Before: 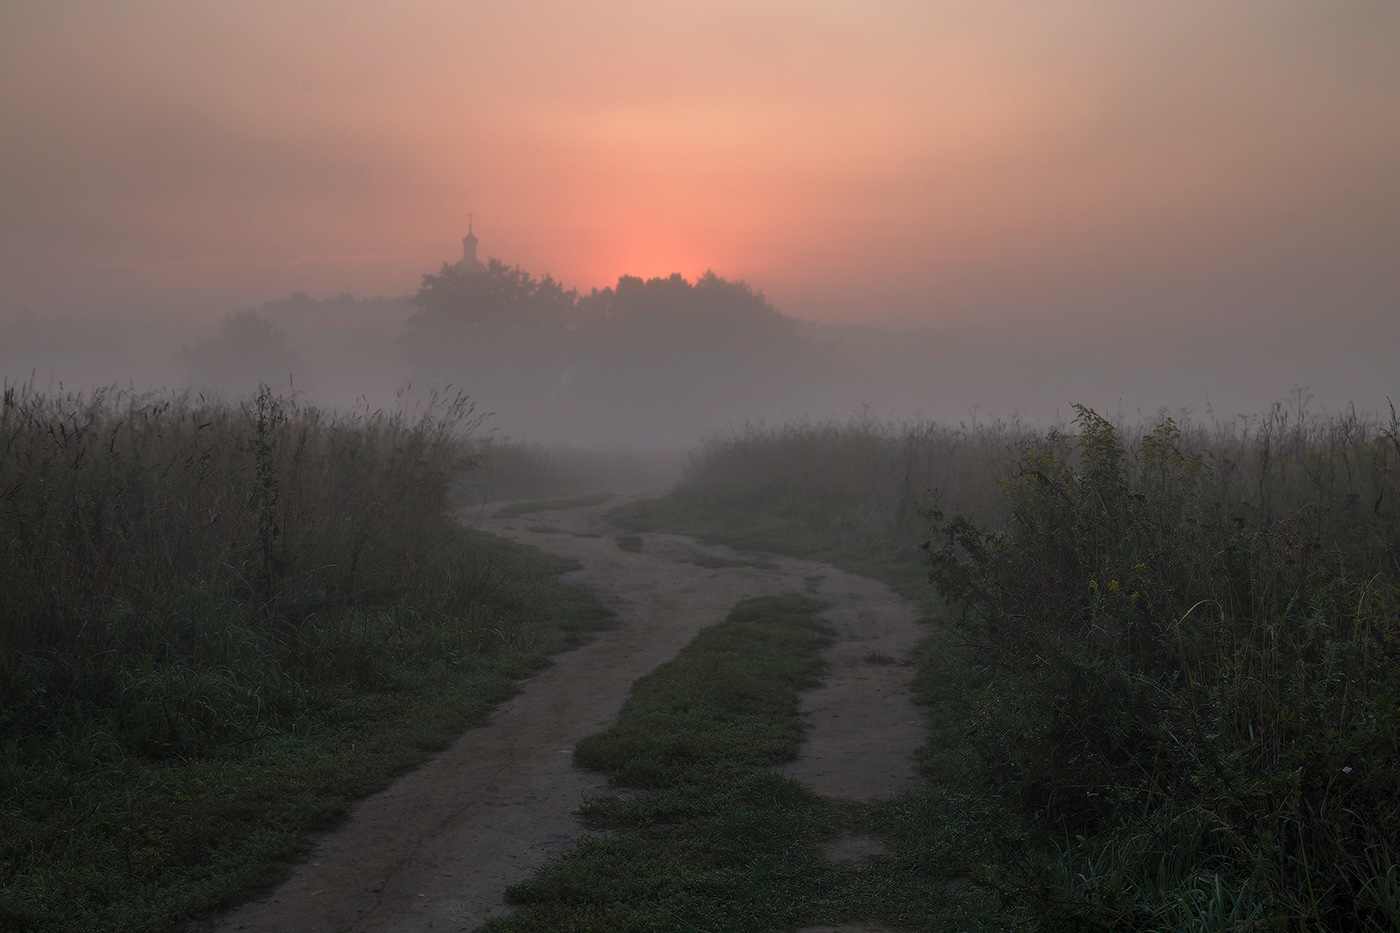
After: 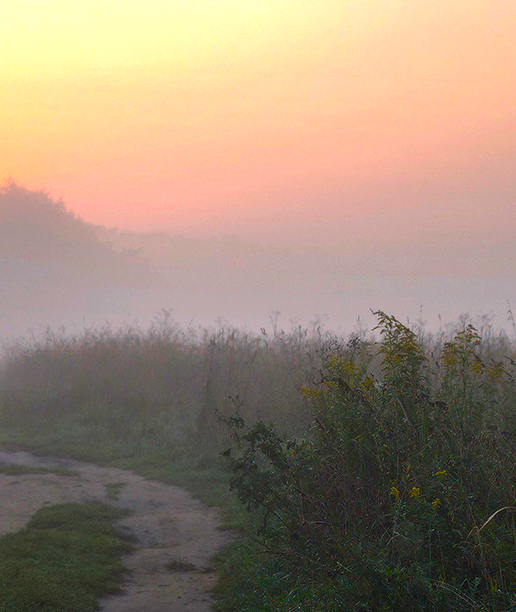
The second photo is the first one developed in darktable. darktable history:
crop and rotate: left 49.936%, top 10.094%, right 13.136%, bottom 24.256%
exposure: black level correction 0, exposure 0.7 EV, compensate exposure bias true, compensate highlight preservation false
color balance rgb: linear chroma grading › global chroma 9%, perceptual saturation grading › global saturation 36%, perceptual saturation grading › shadows 35%, perceptual brilliance grading › global brilliance 15%, perceptual brilliance grading › shadows -35%, global vibrance 15%
